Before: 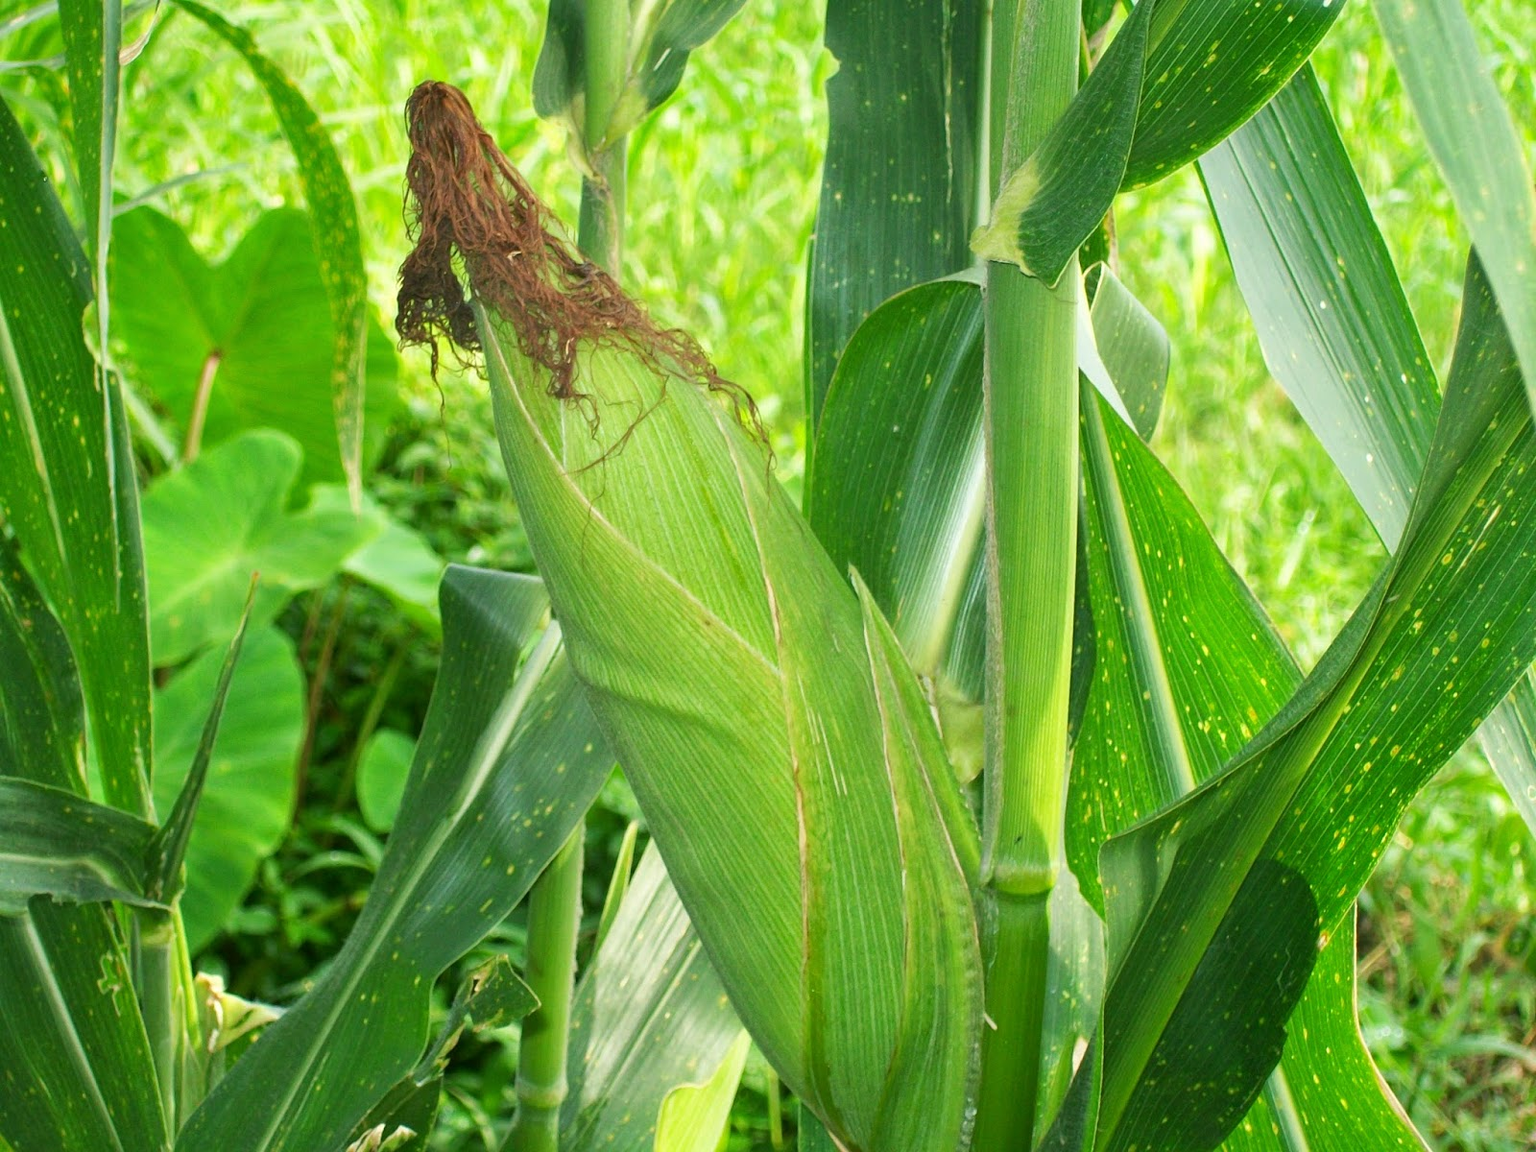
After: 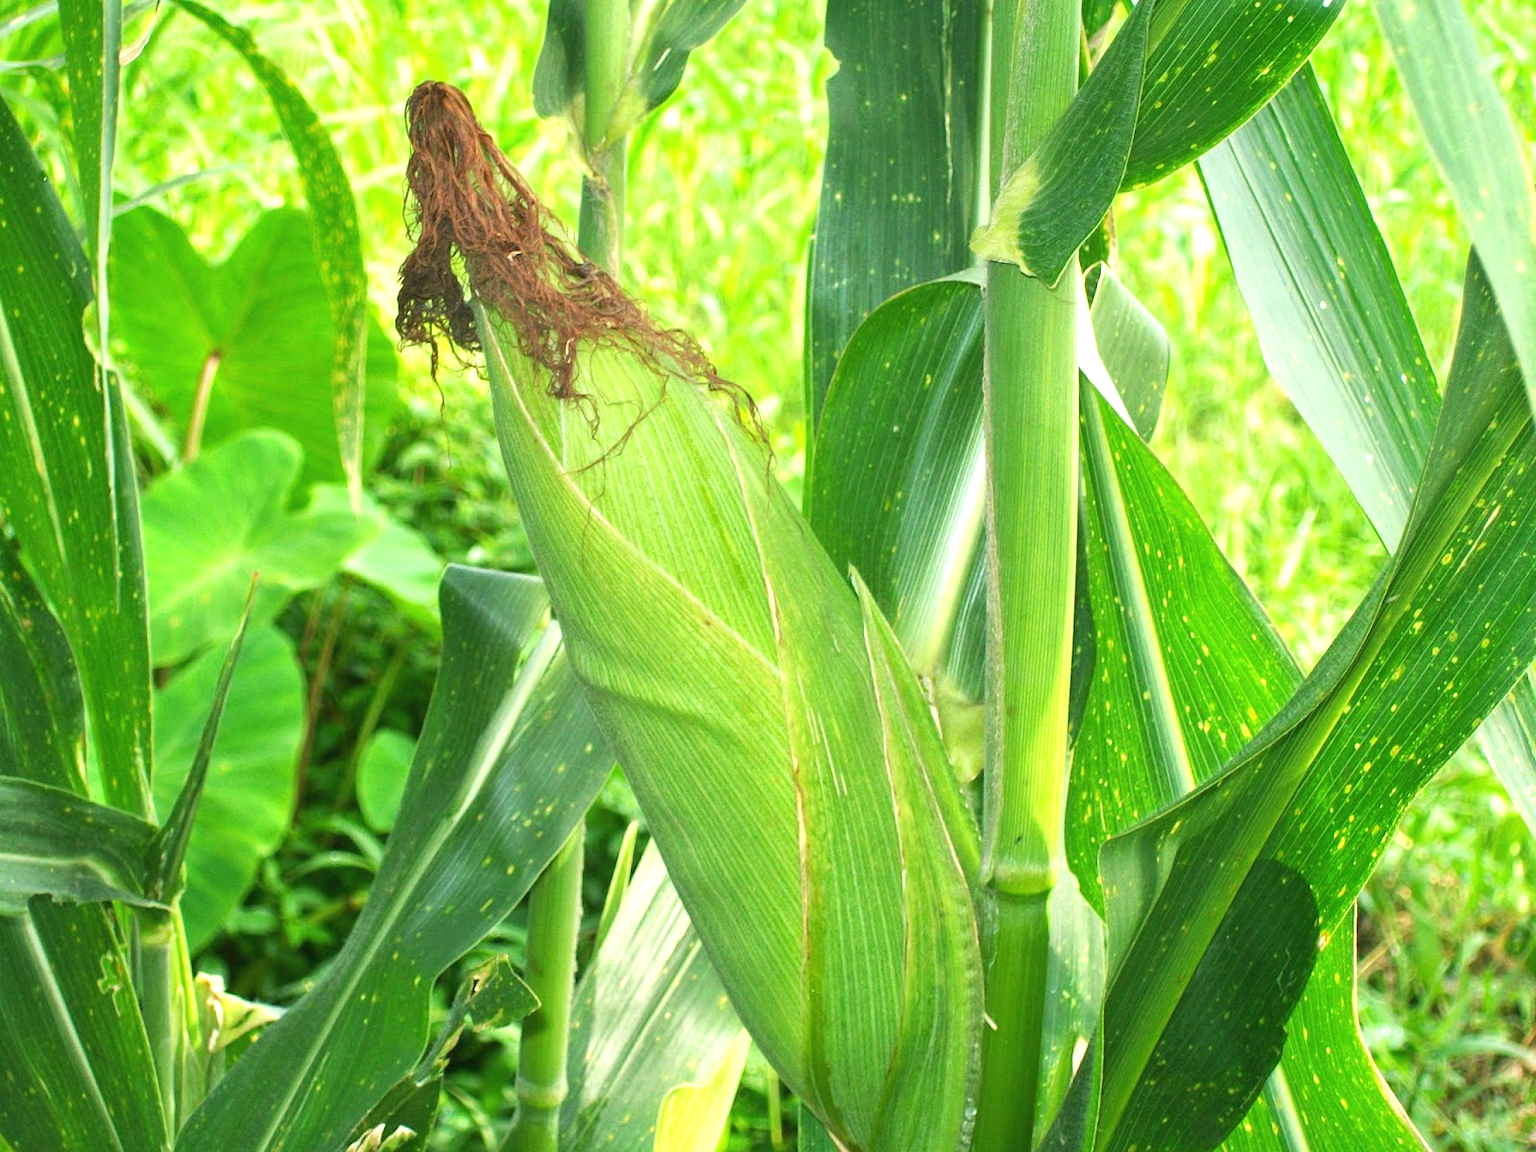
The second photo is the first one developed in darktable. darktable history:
exposure: black level correction -0.001, exposure 0.535 EV, compensate highlight preservation false
